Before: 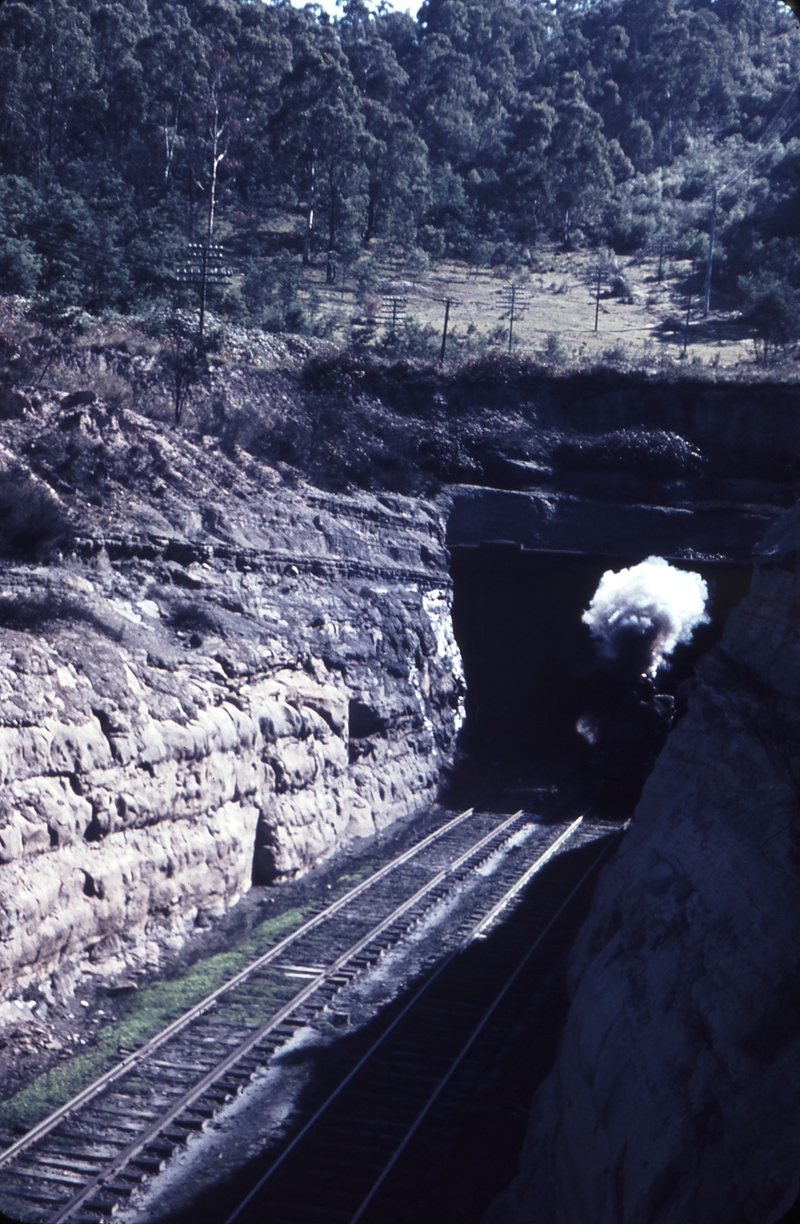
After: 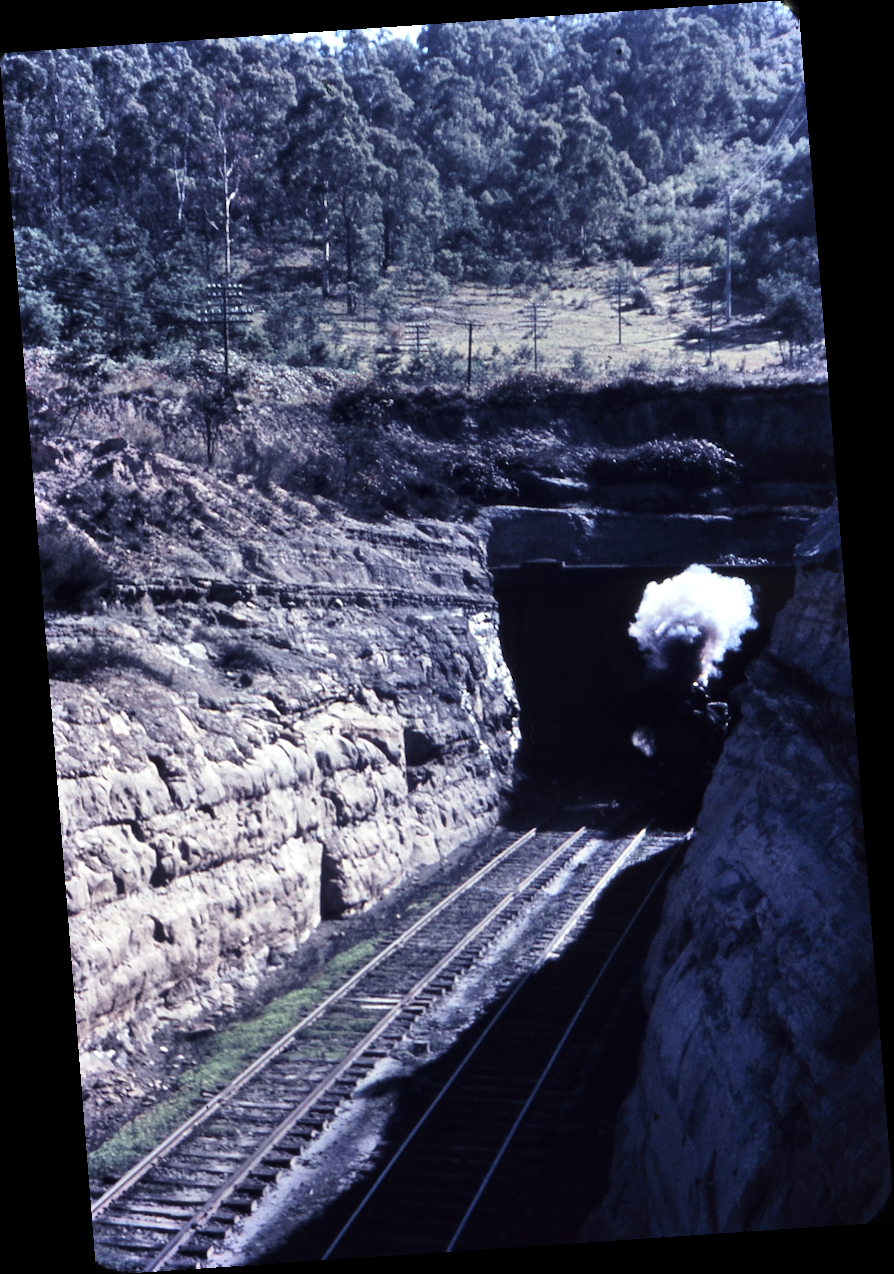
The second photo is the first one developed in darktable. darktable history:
rgb curve: curves: ch0 [(0, 0) (0.136, 0.078) (0.262, 0.245) (0.414, 0.42) (1, 1)], compensate middle gray true, preserve colors basic power
local contrast: highlights 100%, shadows 100%, detail 120%, midtone range 0.2
rotate and perspective: rotation -4.2°, shear 0.006, automatic cropping off
shadows and highlights: low approximation 0.01, soften with gaussian
